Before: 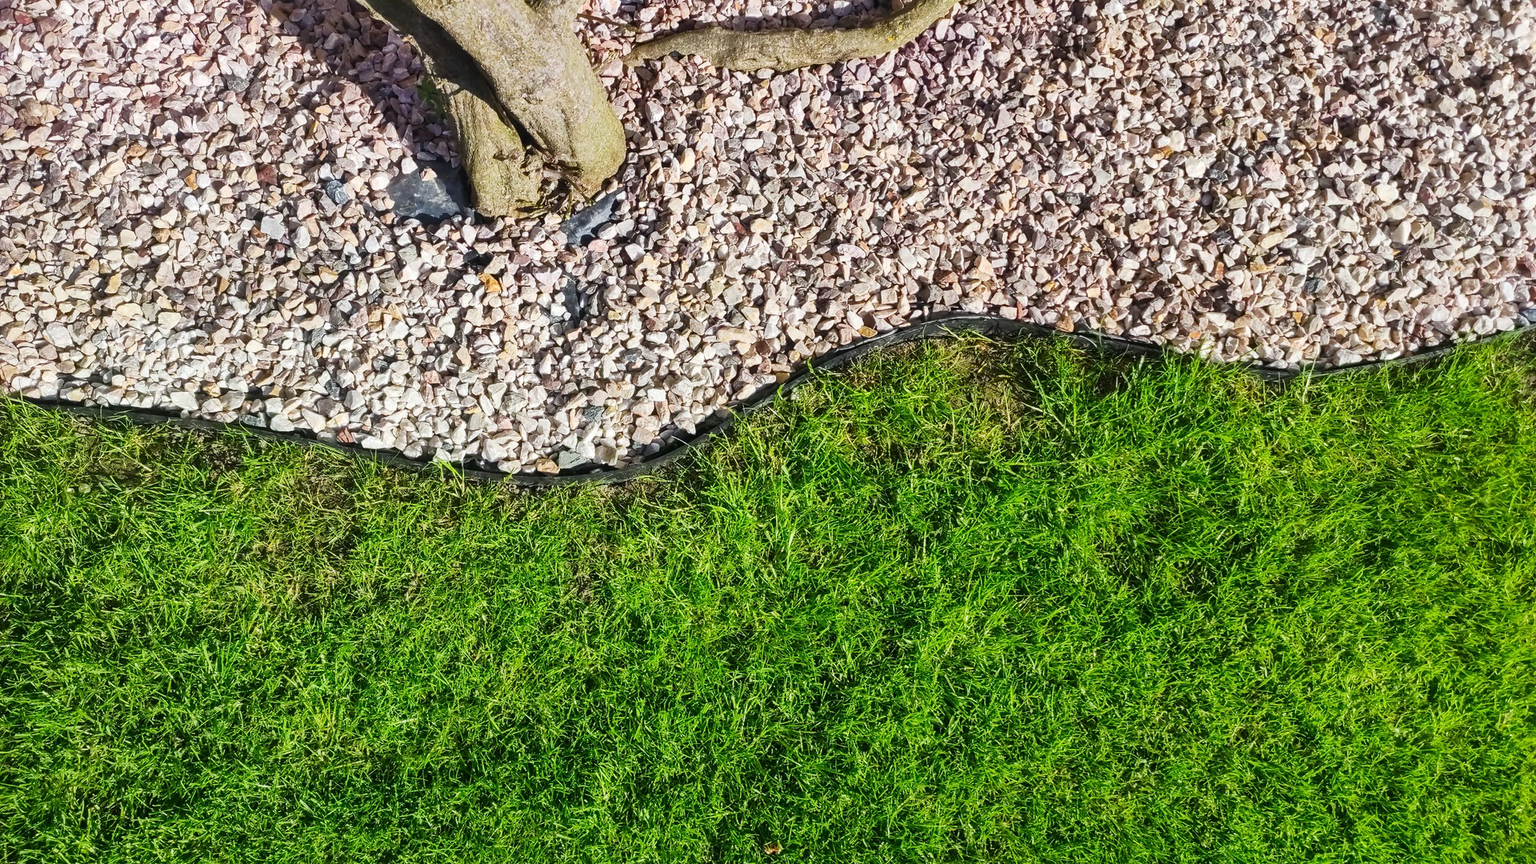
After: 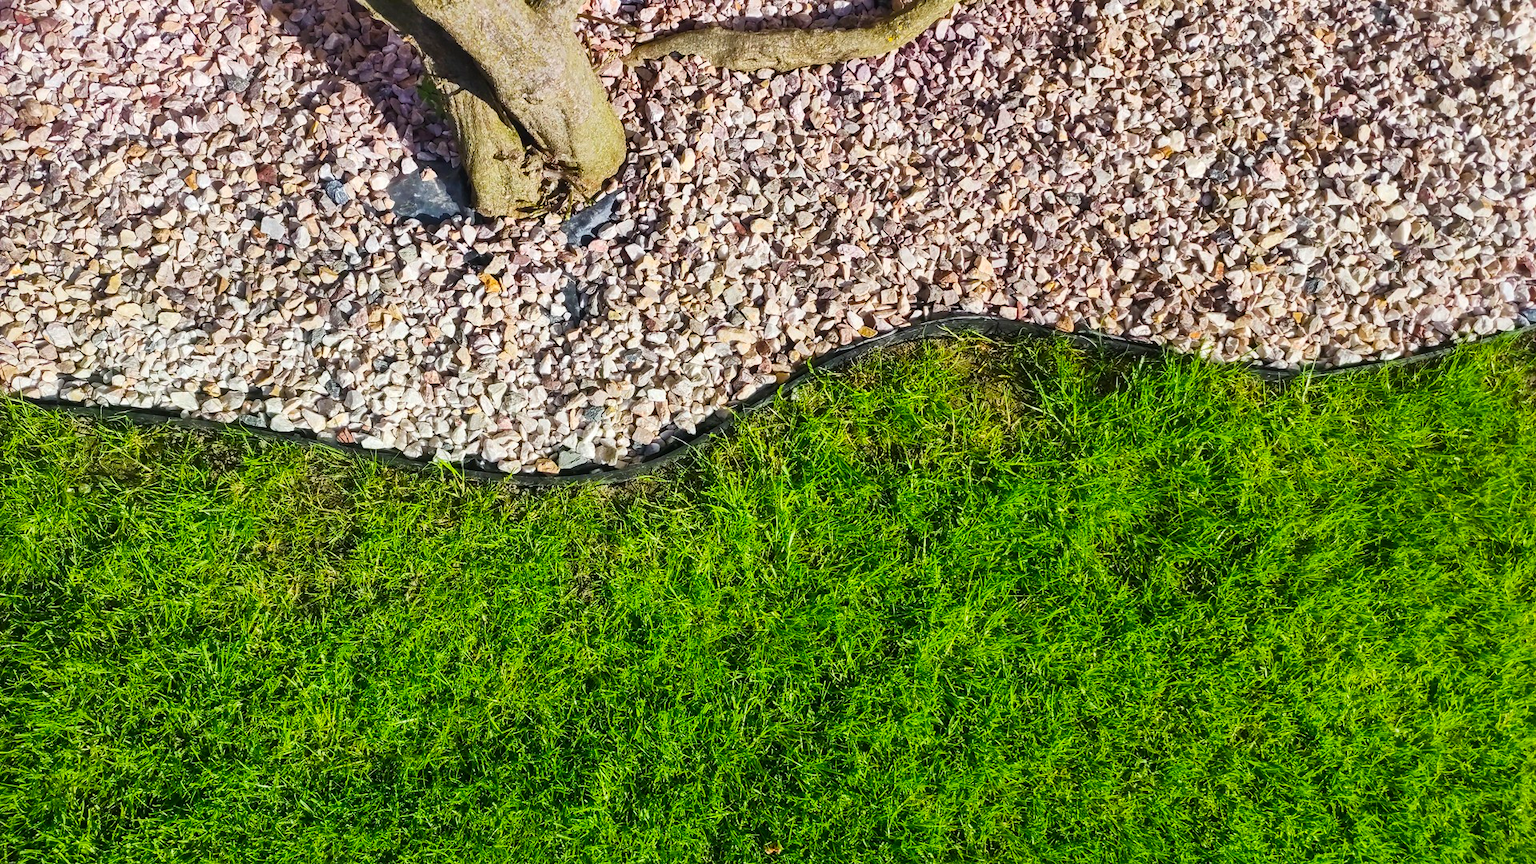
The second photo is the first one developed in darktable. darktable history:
color balance rgb: power › hue 212.78°, perceptual saturation grading › global saturation 0.95%, global vibrance 40.808%
